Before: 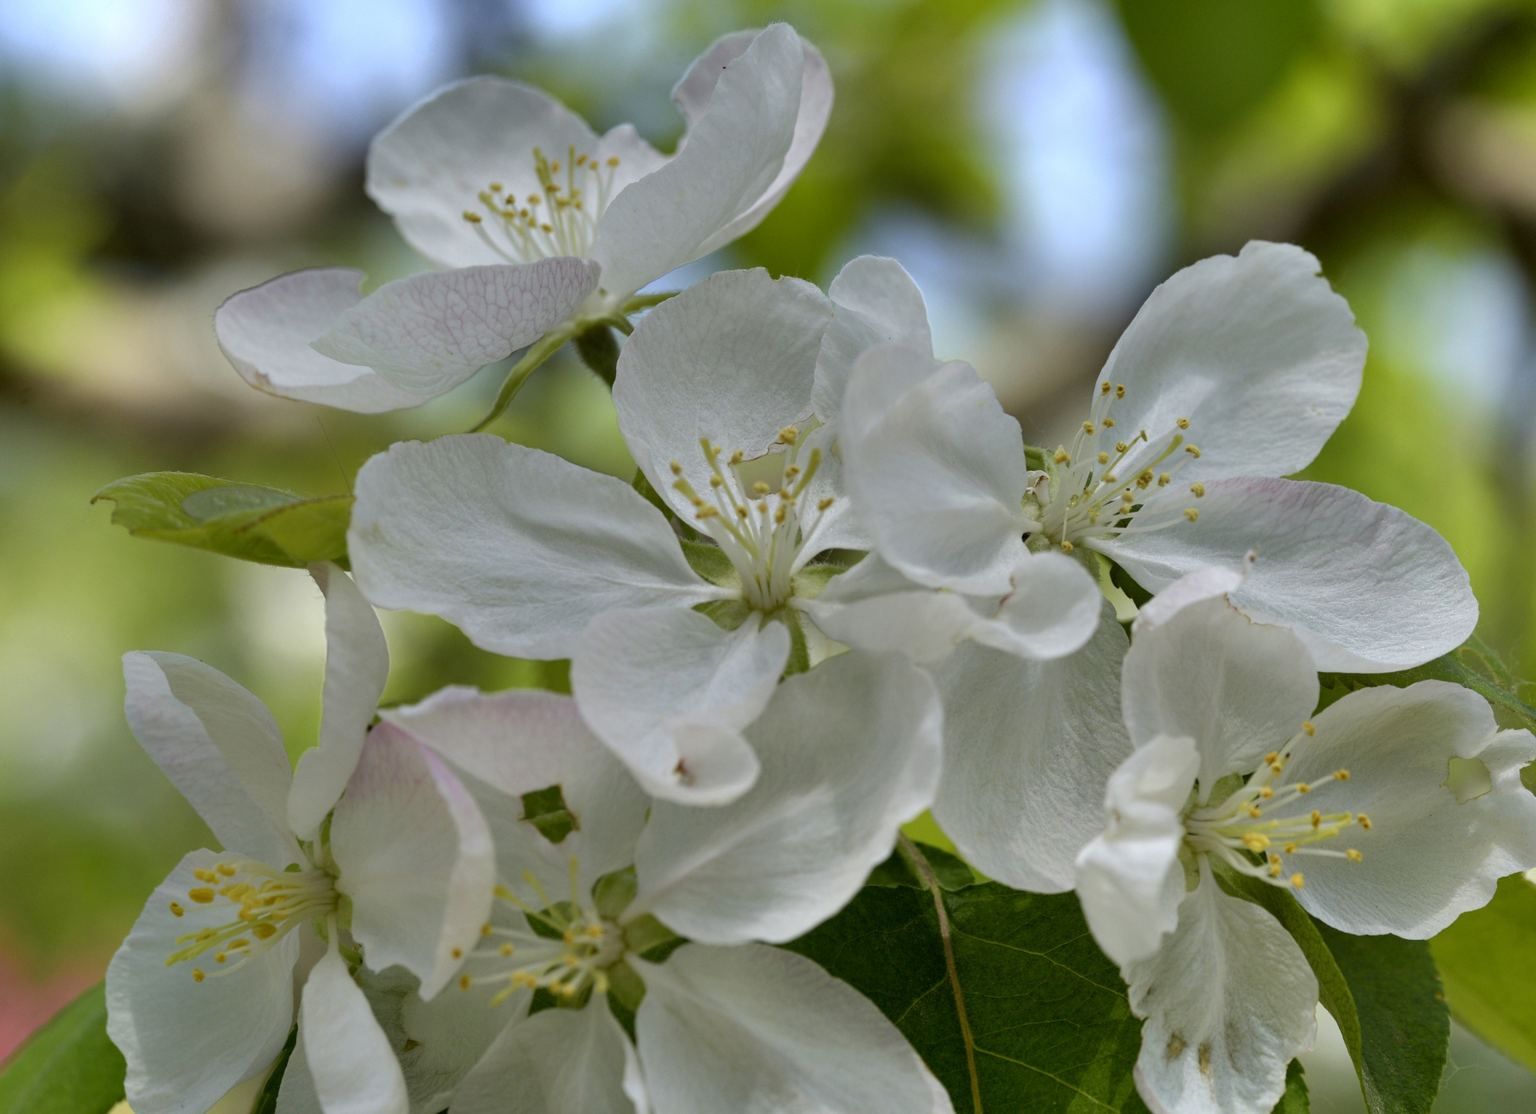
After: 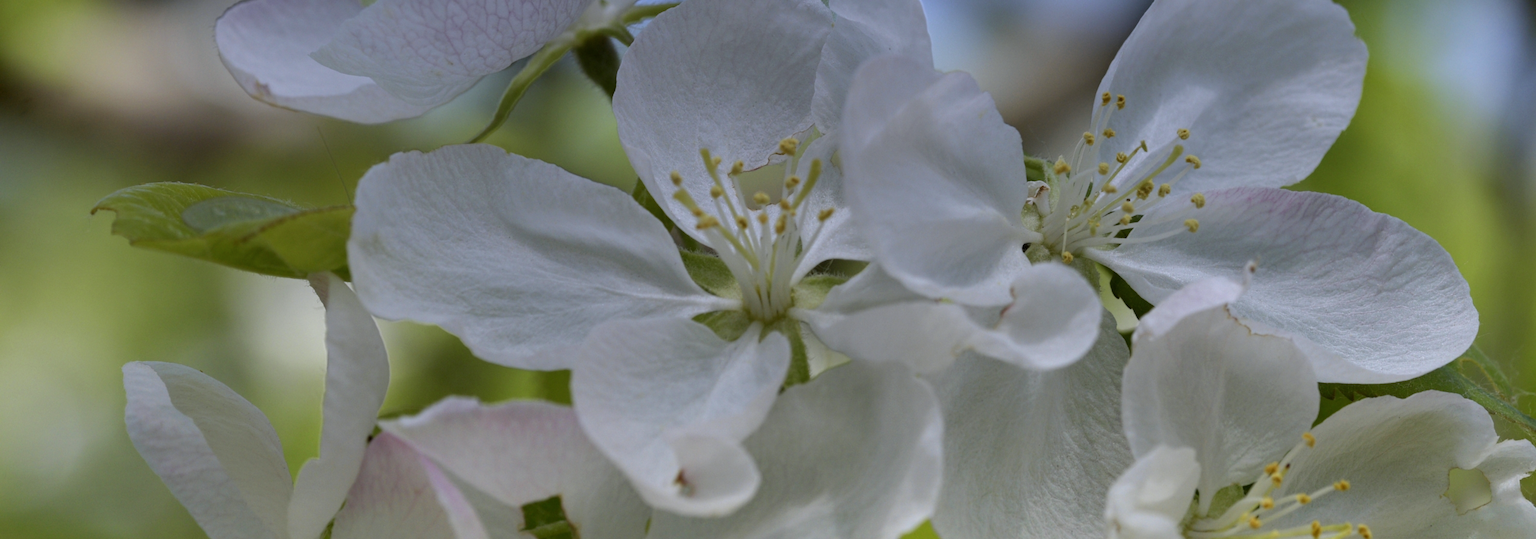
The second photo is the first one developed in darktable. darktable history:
crop and rotate: top 26.056%, bottom 25.543%
graduated density: hue 238.83°, saturation 50%
